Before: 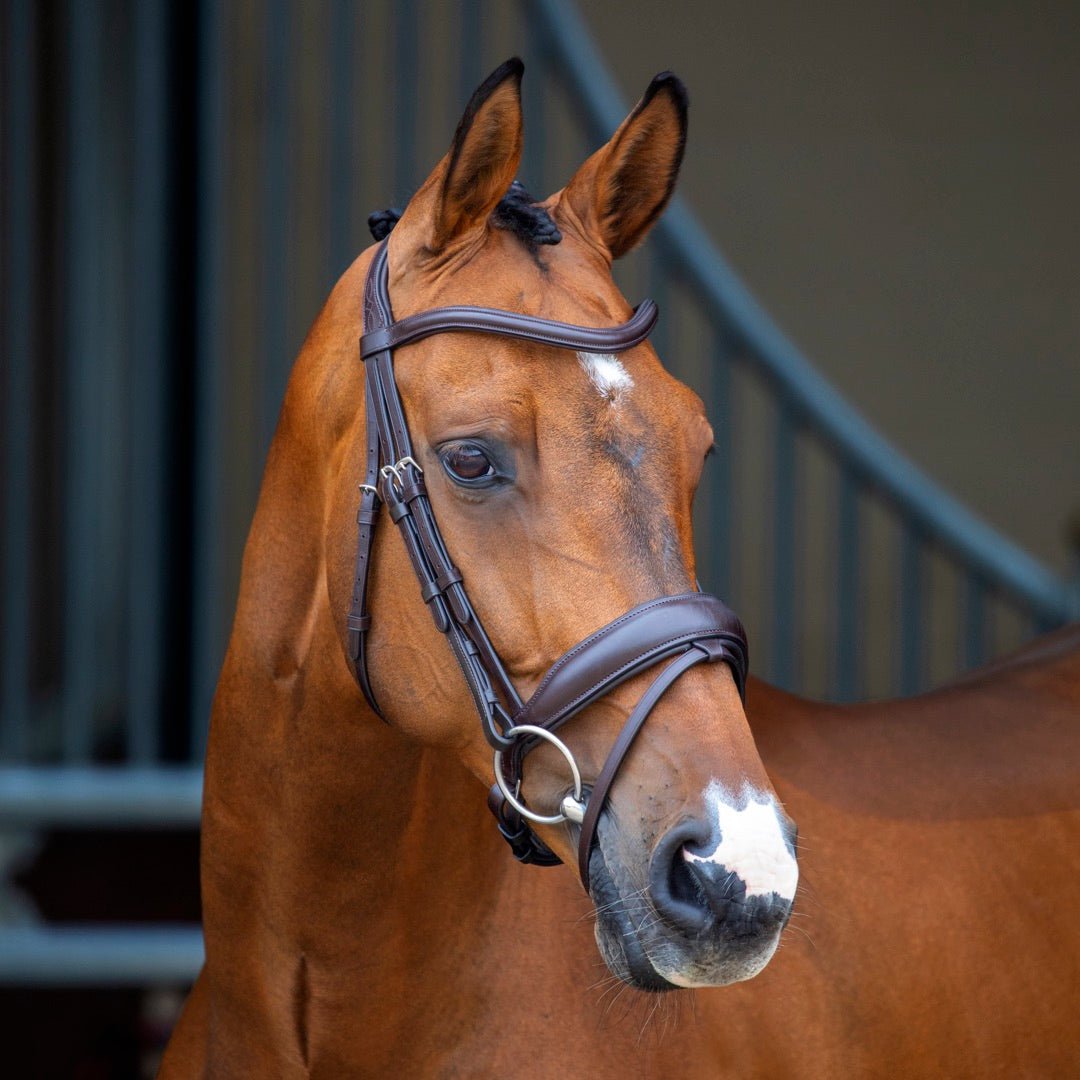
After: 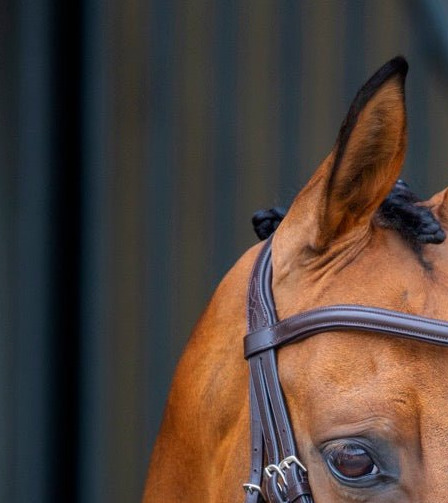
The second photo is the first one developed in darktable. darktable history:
crop and rotate: left 10.821%, top 0.097%, right 47.691%, bottom 53.292%
